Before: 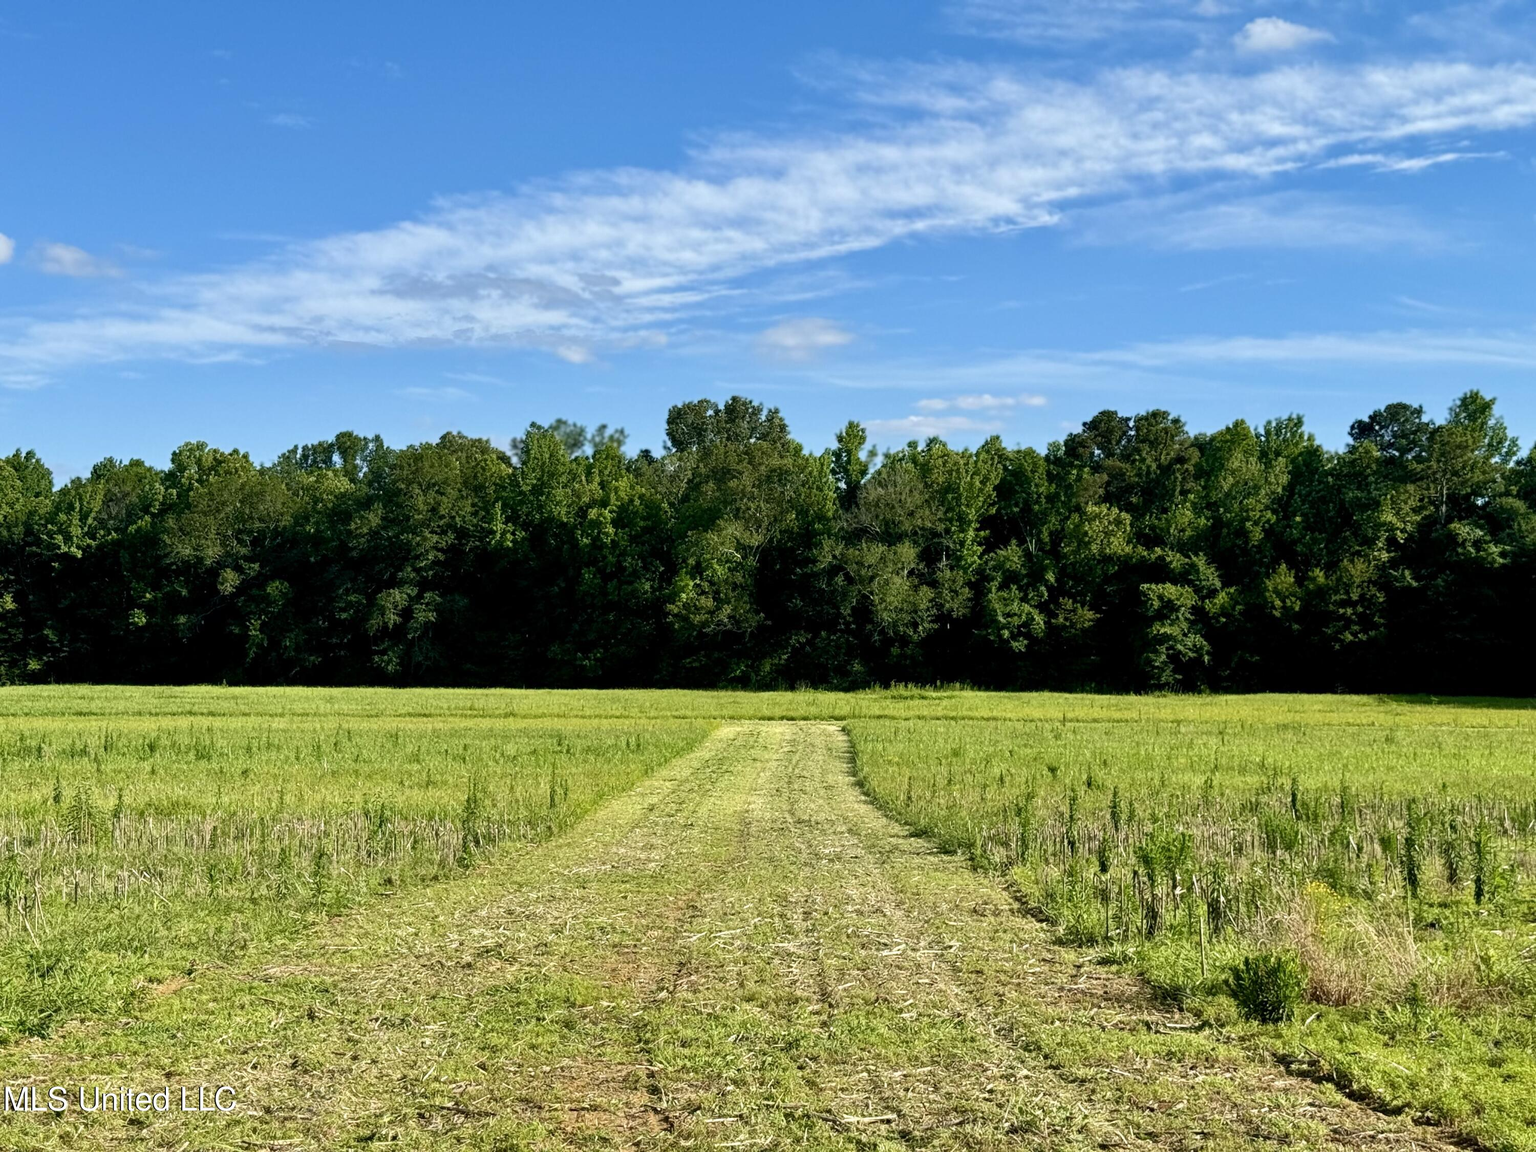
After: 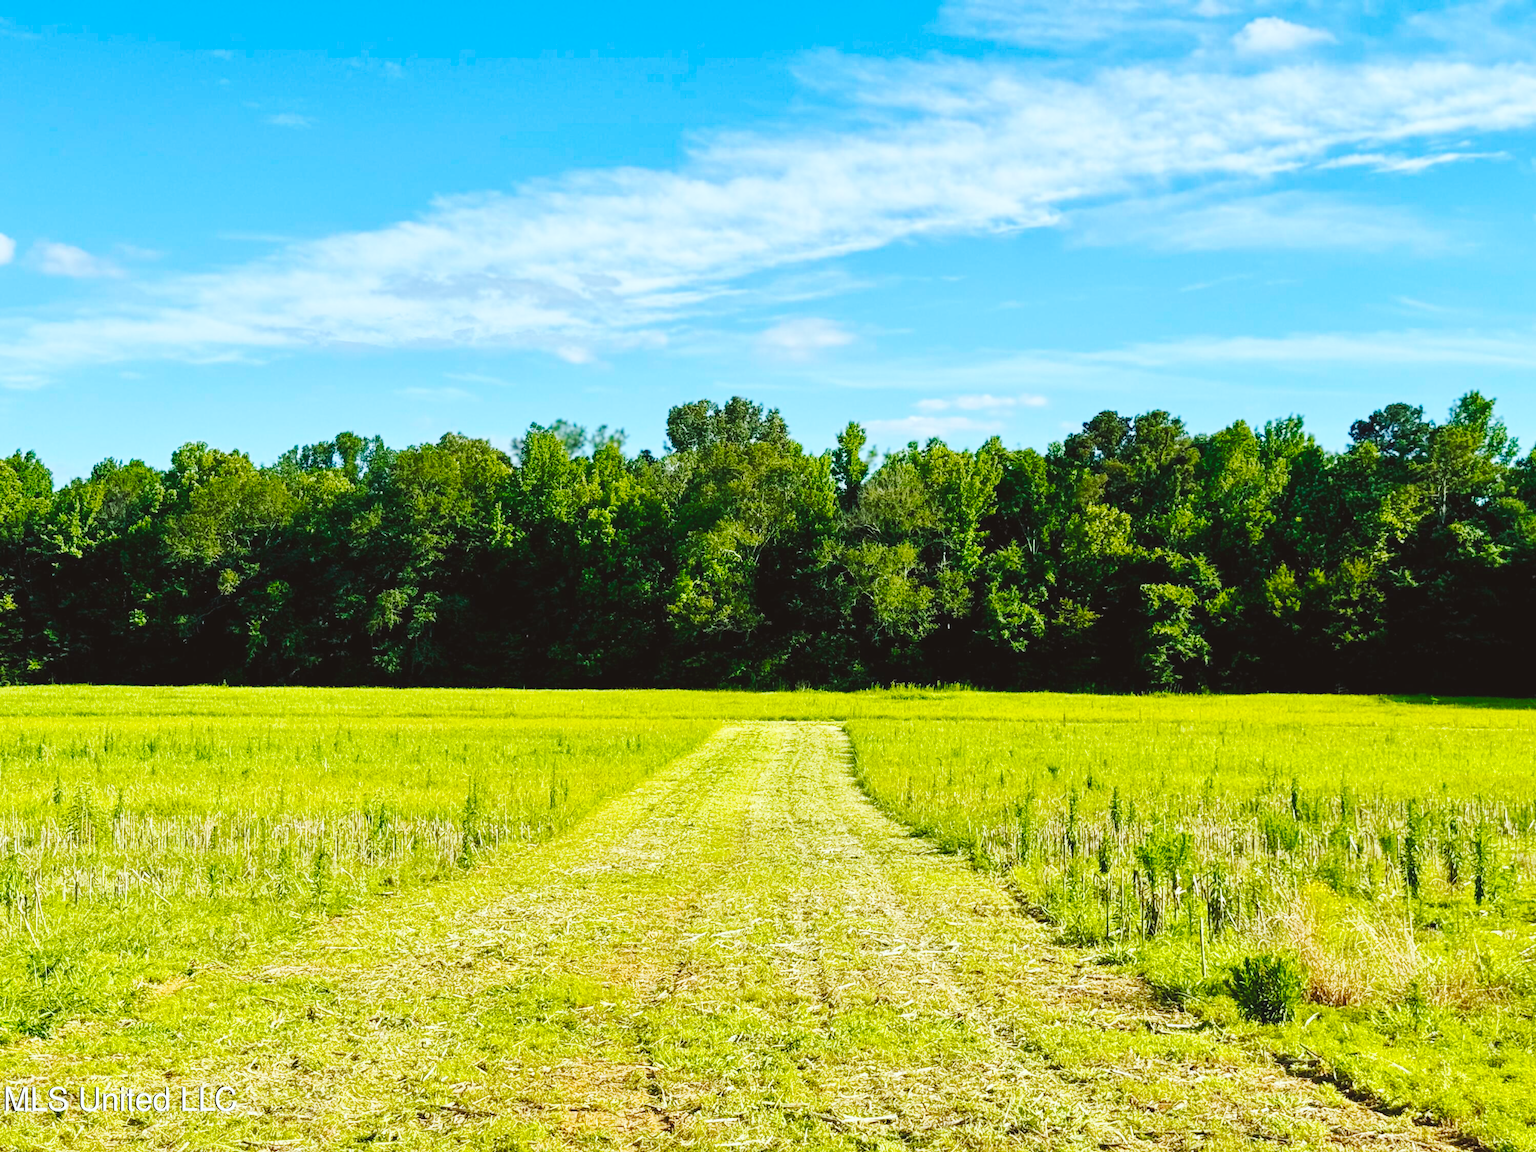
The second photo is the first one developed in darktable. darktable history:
base curve: curves: ch0 [(0, 0.007) (0.028, 0.063) (0.121, 0.311) (0.46, 0.743) (0.859, 0.957) (1, 1)], preserve colors none
color correction: highlights a* -2.86, highlights b* -2.2, shadows a* 2.03, shadows b* 2.89
color balance rgb: perceptual saturation grading › global saturation 35.777%
